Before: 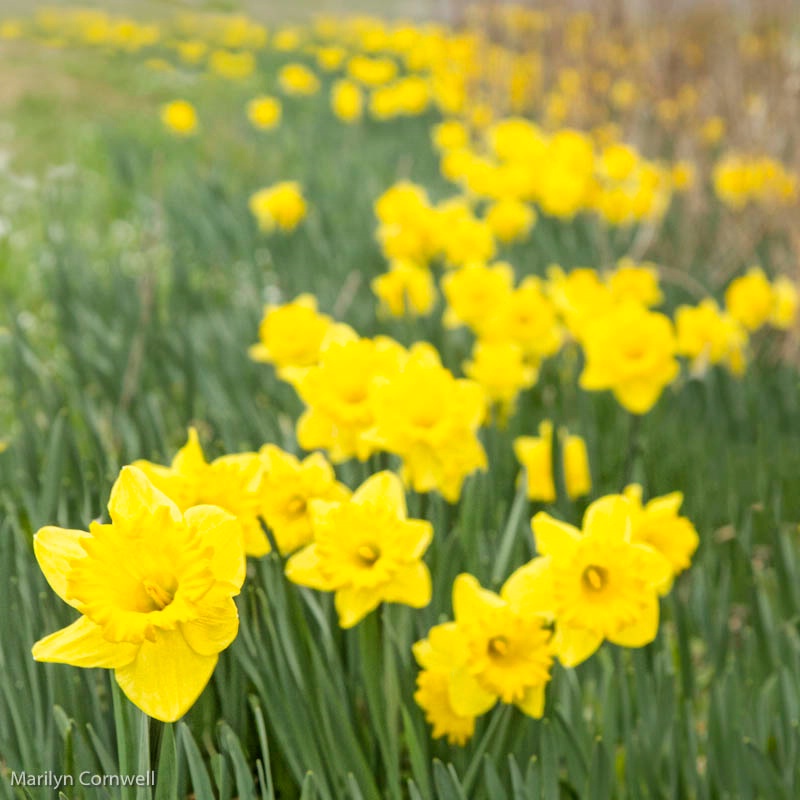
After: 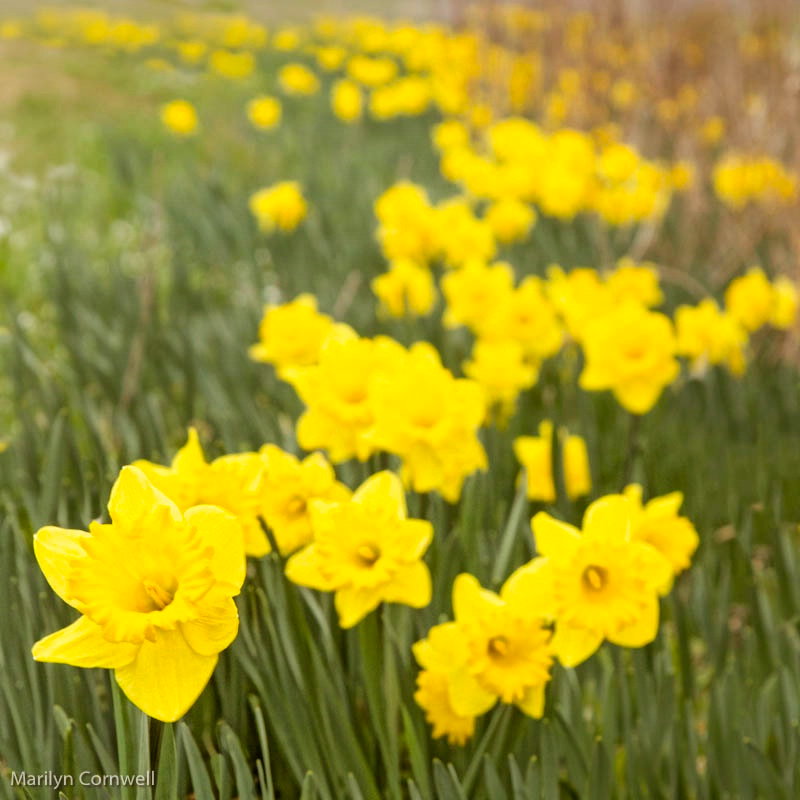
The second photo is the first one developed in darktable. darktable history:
rgb levels: mode RGB, independent channels, levels [[0, 0.5, 1], [0, 0.521, 1], [0, 0.536, 1]]
tone equalizer: on, module defaults
